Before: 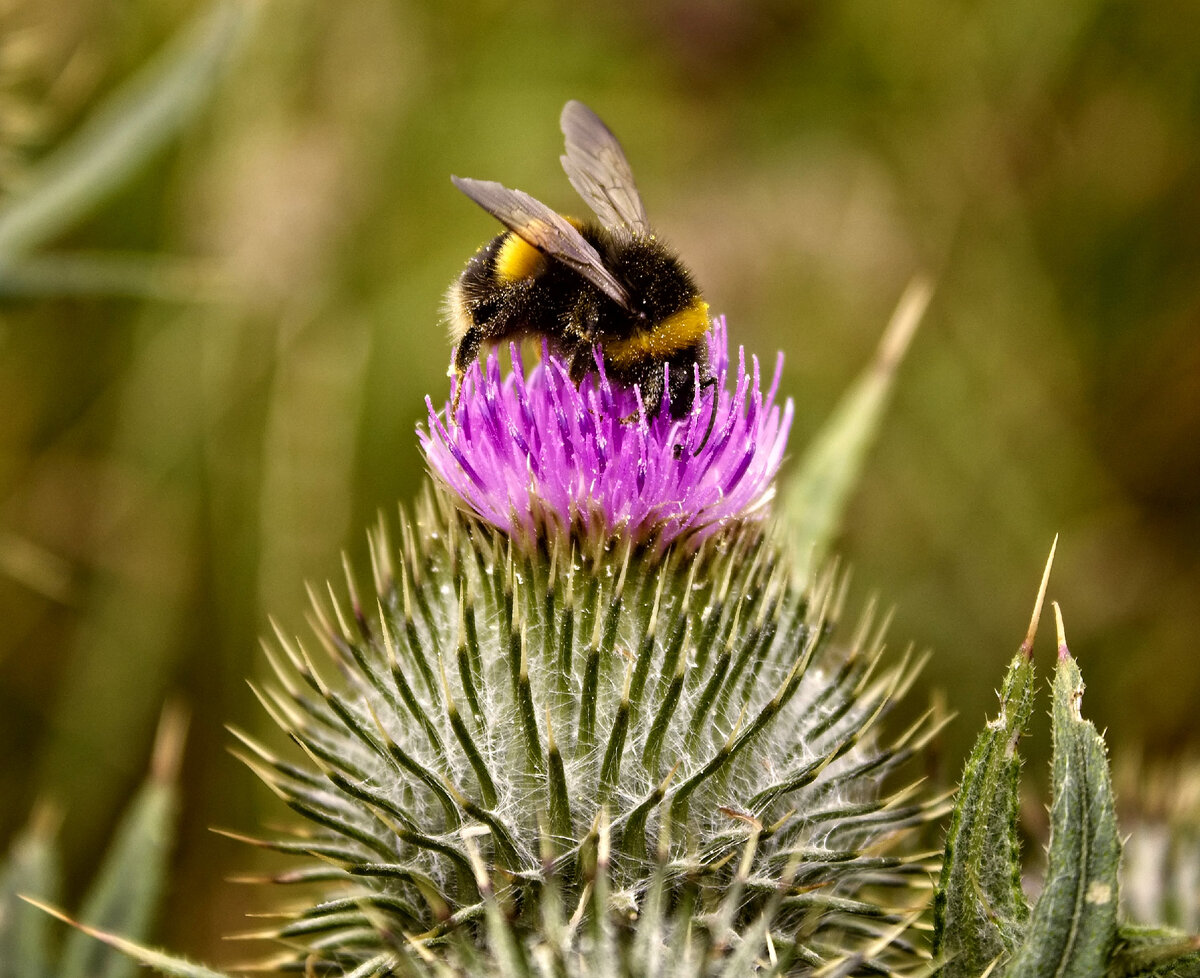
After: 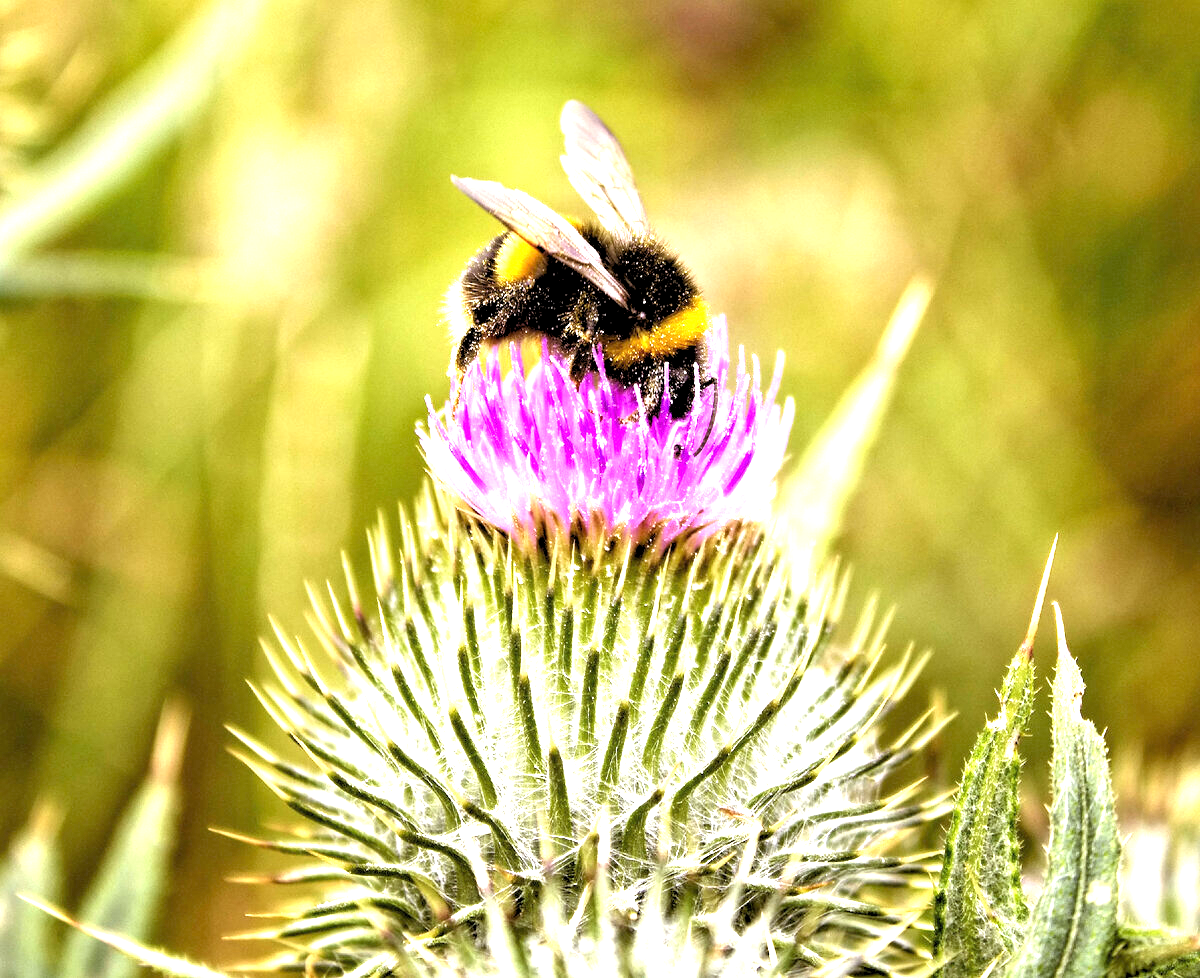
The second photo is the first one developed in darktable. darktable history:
rgb levels: levels [[0.013, 0.434, 0.89], [0, 0.5, 1], [0, 0.5, 1]]
exposure: black level correction 0, exposure 1.7 EV, compensate exposure bias true, compensate highlight preservation false
white balance: red 0.967, blue 1.049
